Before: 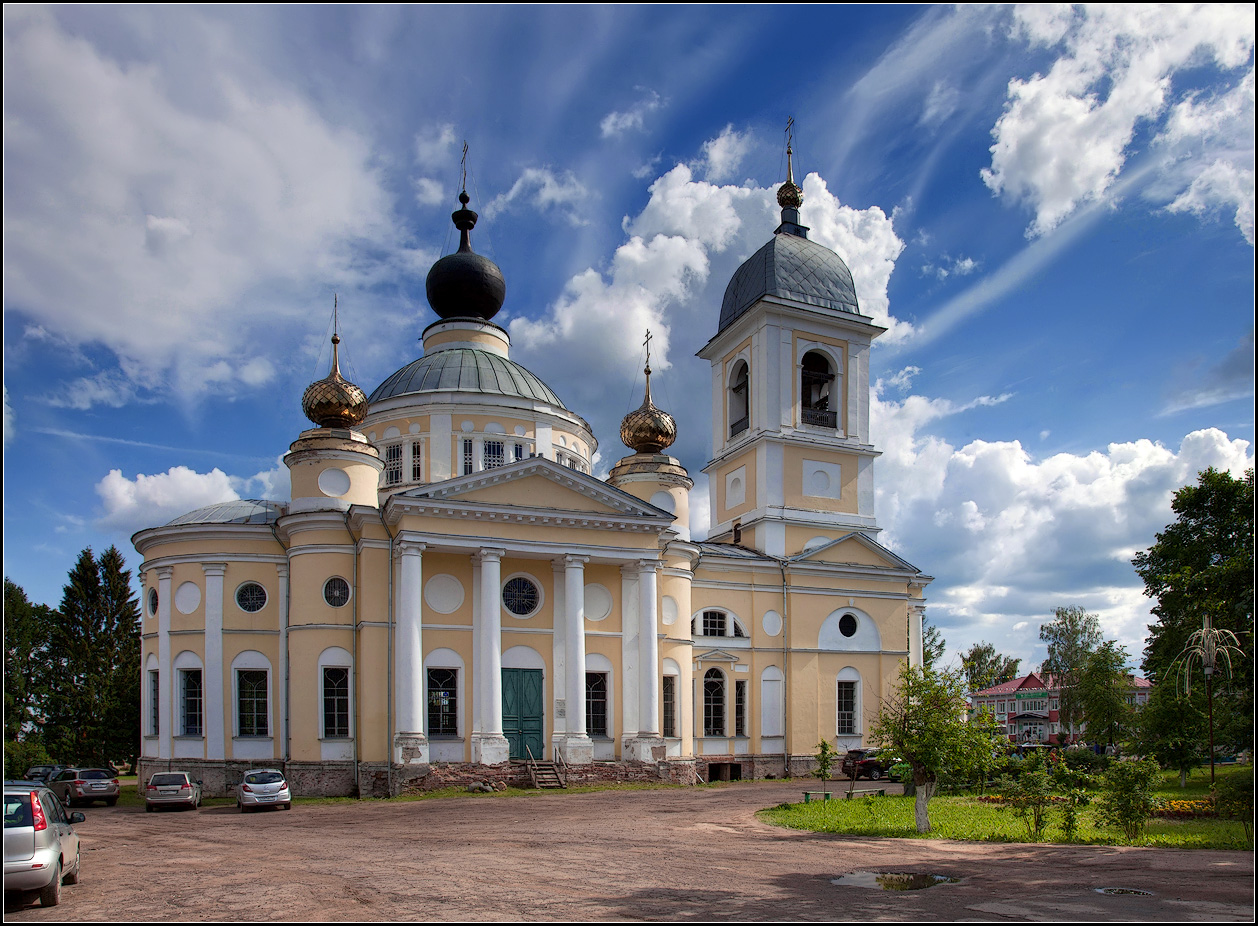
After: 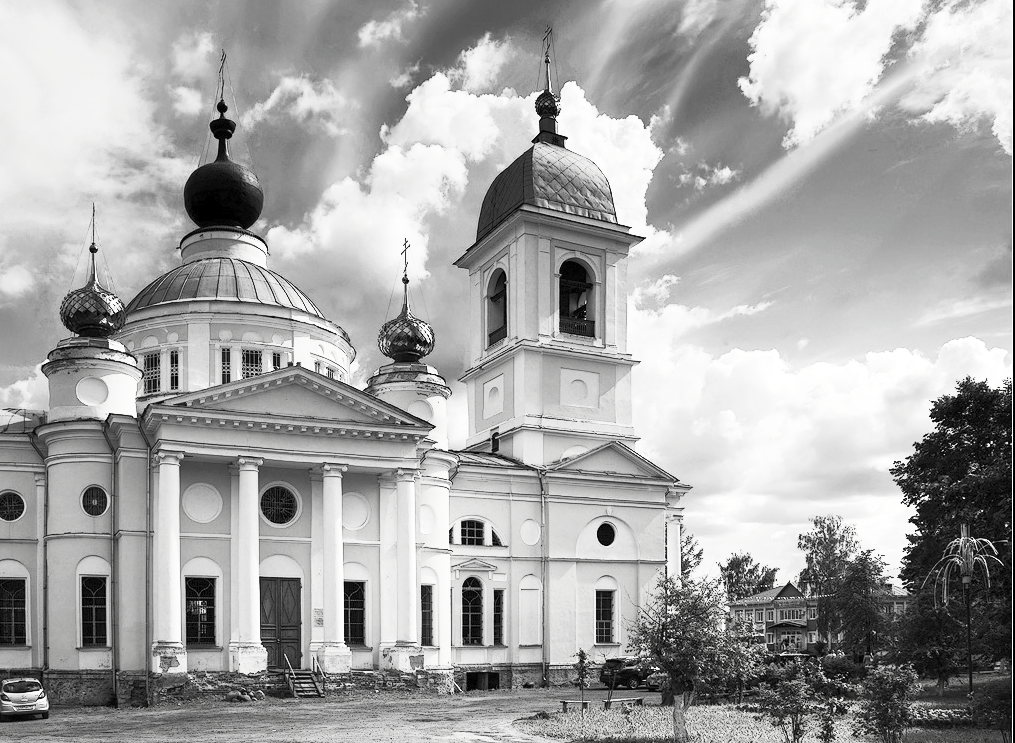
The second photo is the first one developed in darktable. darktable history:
contrast brightness saturation: contrast 0.523, brightness 0.461, saturation -0.998
color correction: highlights b* 0.05, saturation 2.98
crop: left 19.276%, top 9.918%, right 0.001%, bottom 9.765%
